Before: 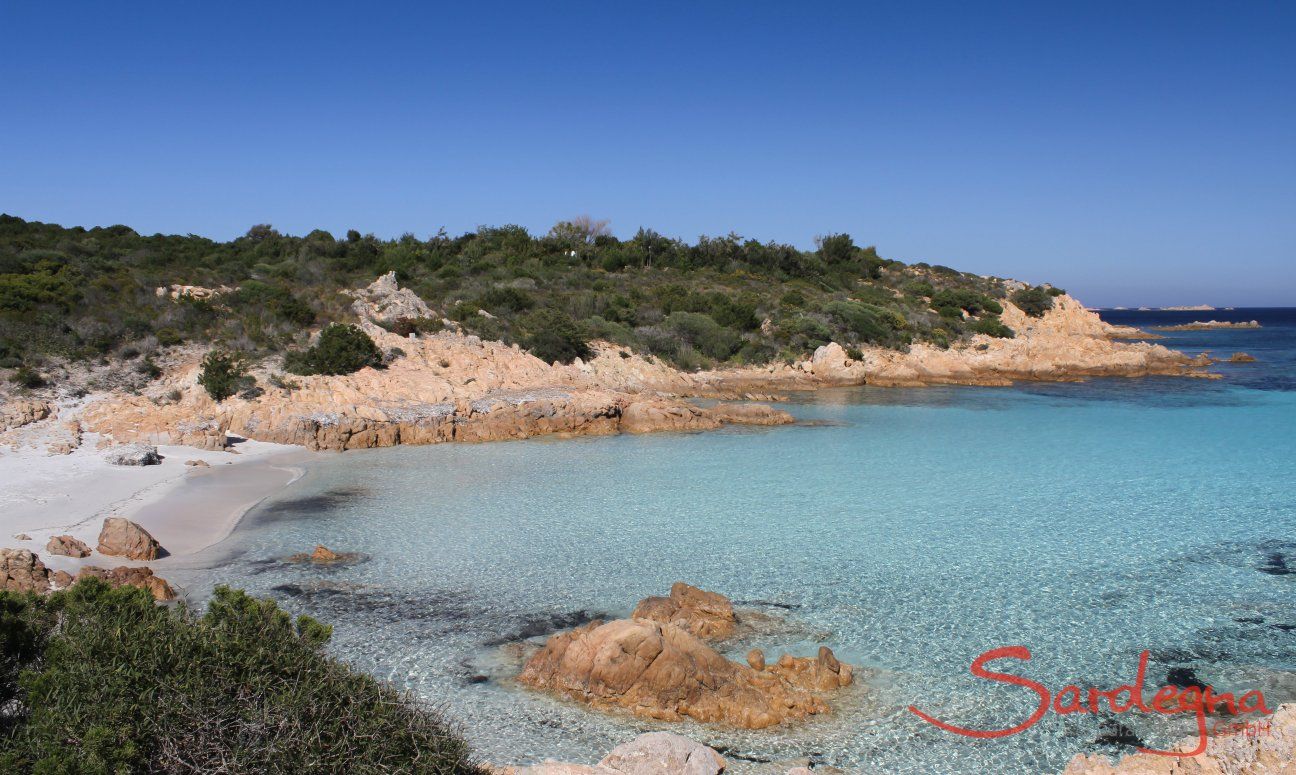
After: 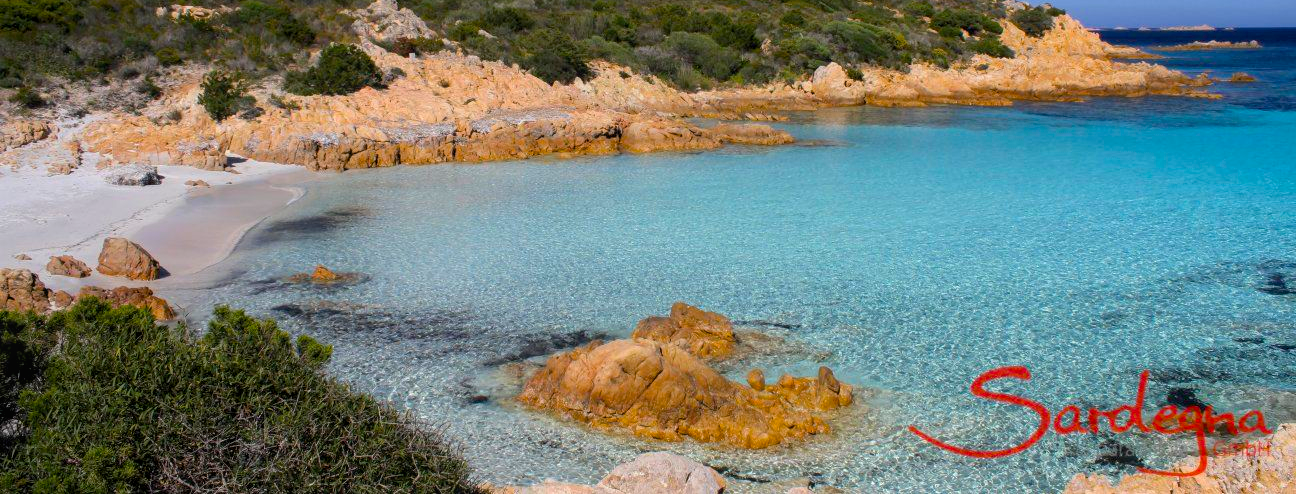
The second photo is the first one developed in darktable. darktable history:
crop and rotate: top 36.174%
local contrast: detail 110%
color balance rgb: shadows lift › chroma 0.679%, shadows lift › hue 111.8°, global offset › luminance -0.477%, perceptual saturation grading › global saturation 73.679%, perceptual saturation grading › shadows -28.792%
